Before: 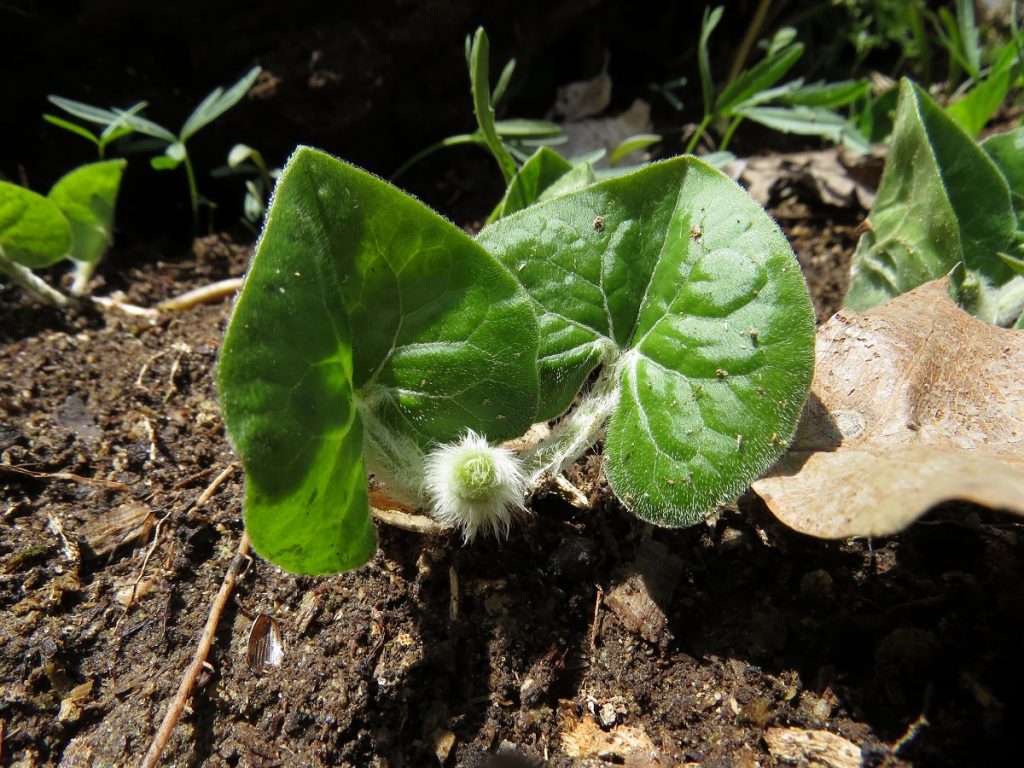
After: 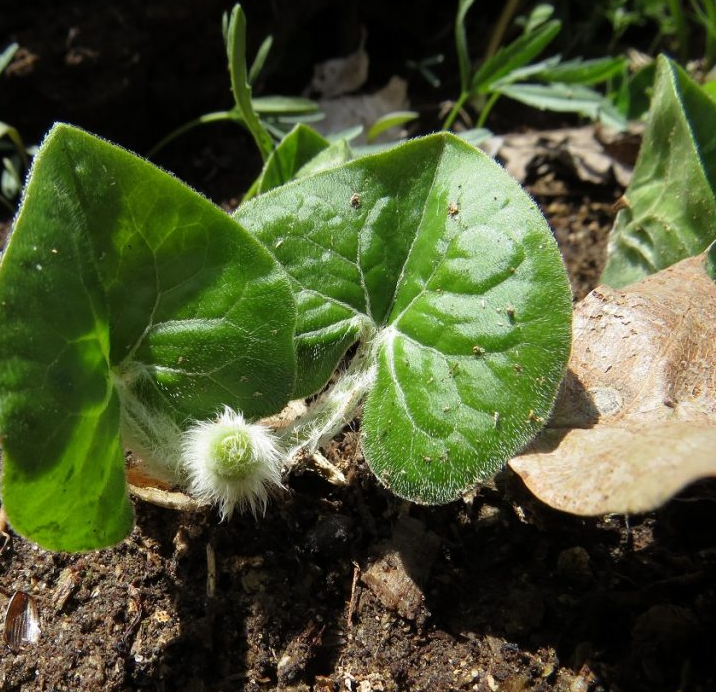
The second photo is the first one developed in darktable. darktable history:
crop and rotate: left 23.803%, top 3.091%, right 6.229%, bottom 6.79%
